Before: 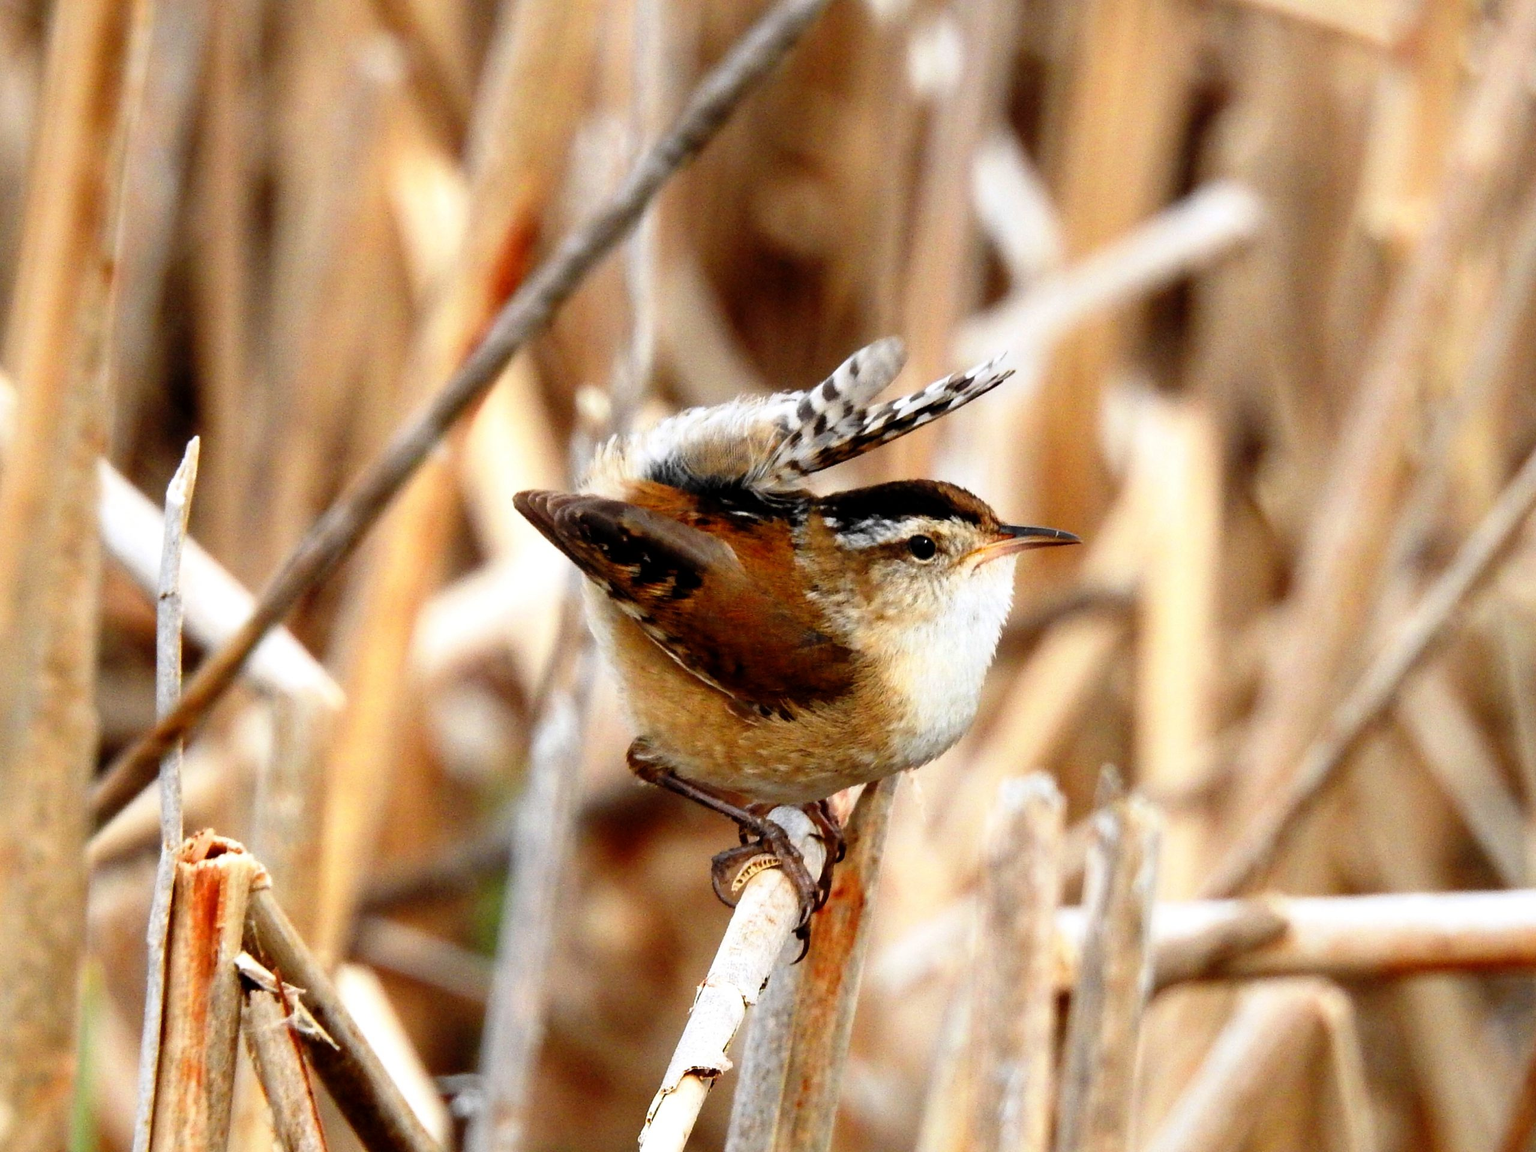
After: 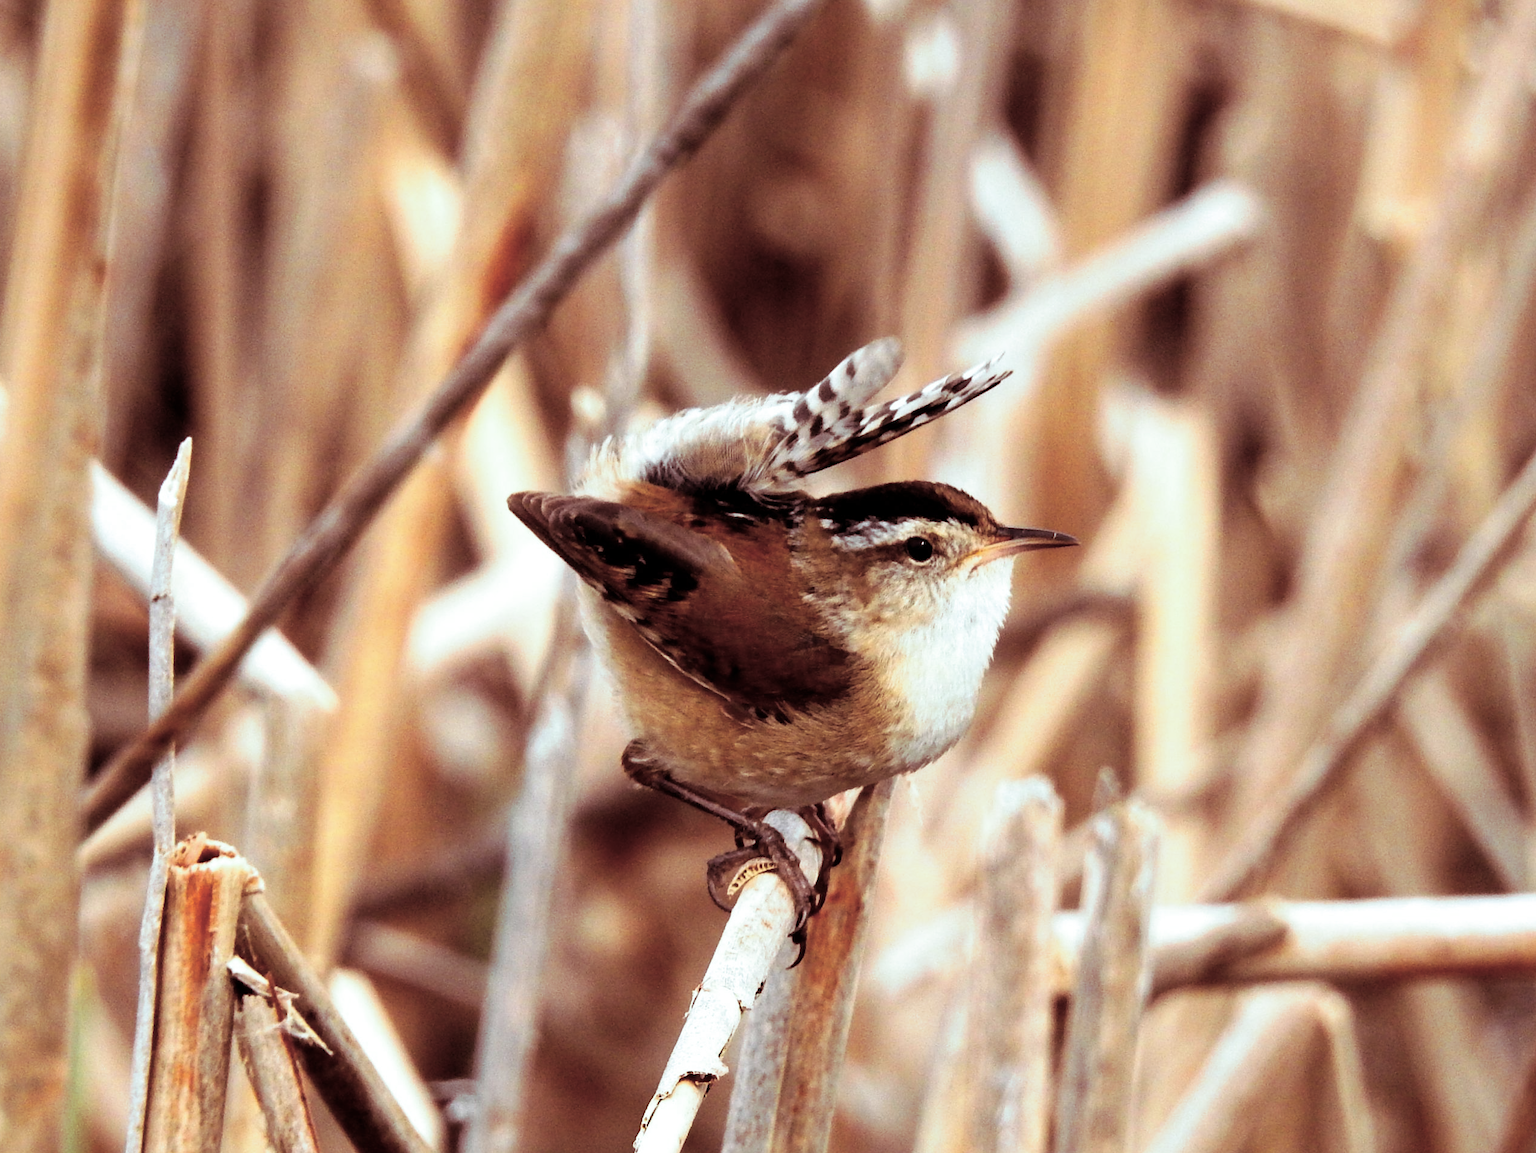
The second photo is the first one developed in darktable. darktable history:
crop and rotate: left 0.614%, top 0.179%, bottom 0.309%
contrast brightness saturation: saturation -0.17
split-toning: highlights › hue 180°
